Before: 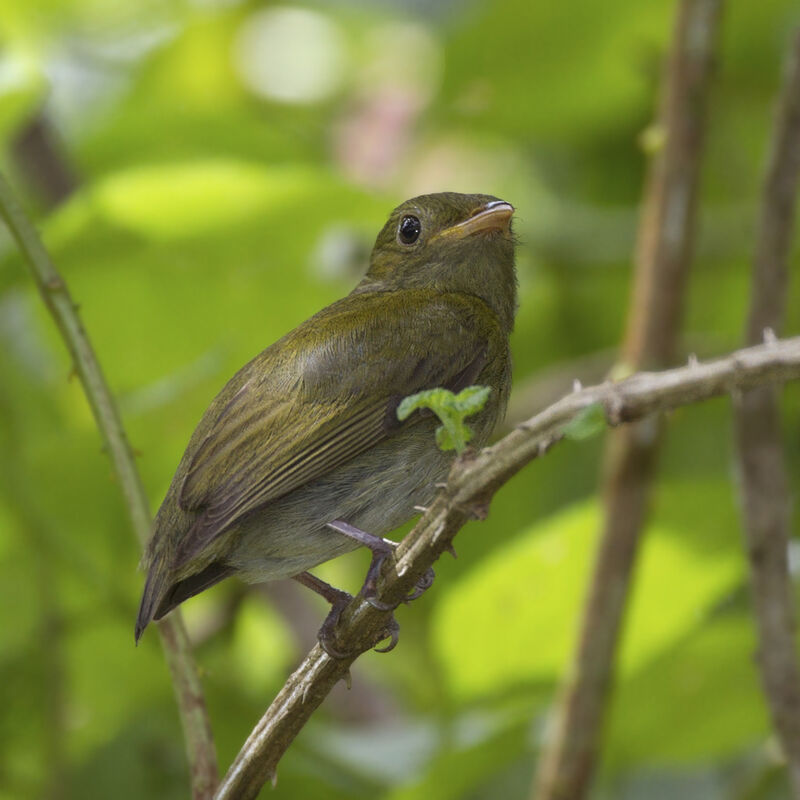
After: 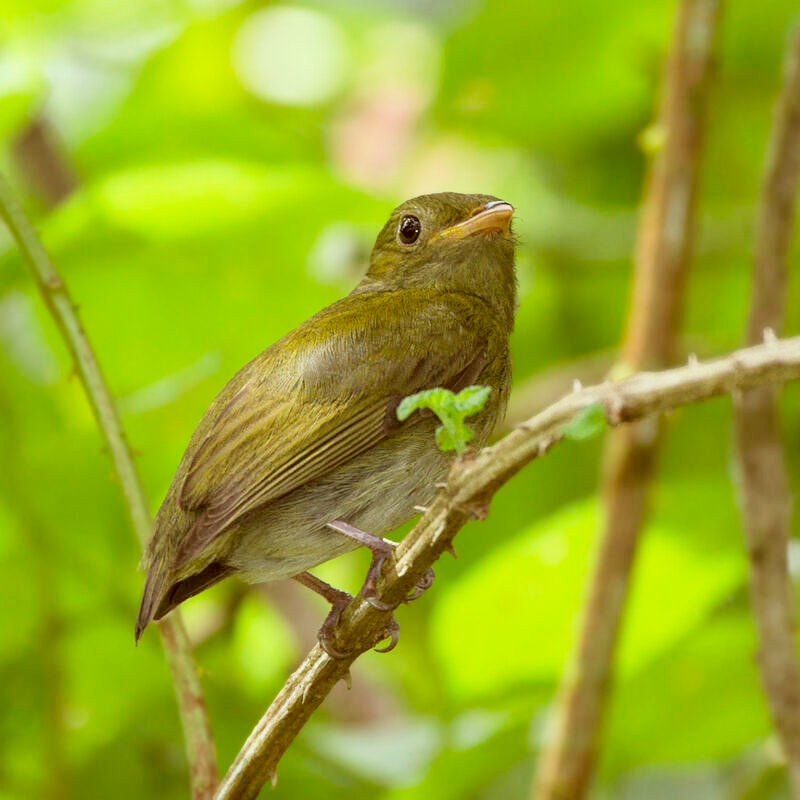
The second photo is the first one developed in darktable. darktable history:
filmic rgb: black relative exposure -7.75 EV, white relative exposure 4.35 EV, target black luminance 0%, hardness 3.75, latitude 50.85%, contrast 1.062, highlights saturation mix 8.56%, shadows ↔ highlights balance -0.276%, contrast in shadows safe
tone equalizer: -7 EV 0.094 EV
shadows and highlights: shadows 42.79, highlights 6.74
color correction: highlights a* -6.21, highlights b* 9.3, shadows a* 10.64, shadows b* 23.75
exposure: black level correction 0, exposure 1 EV, compensate exposure bias true, compensate highlight preservation false
